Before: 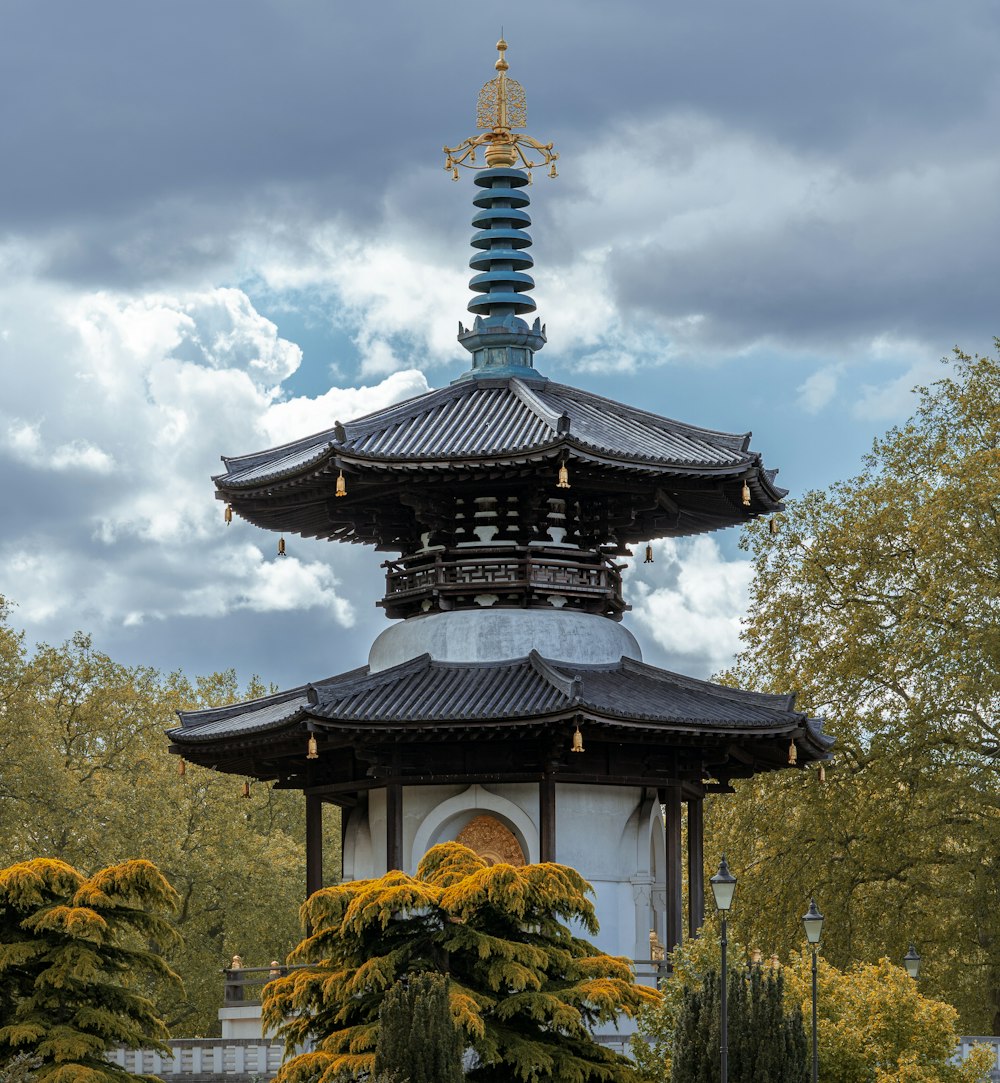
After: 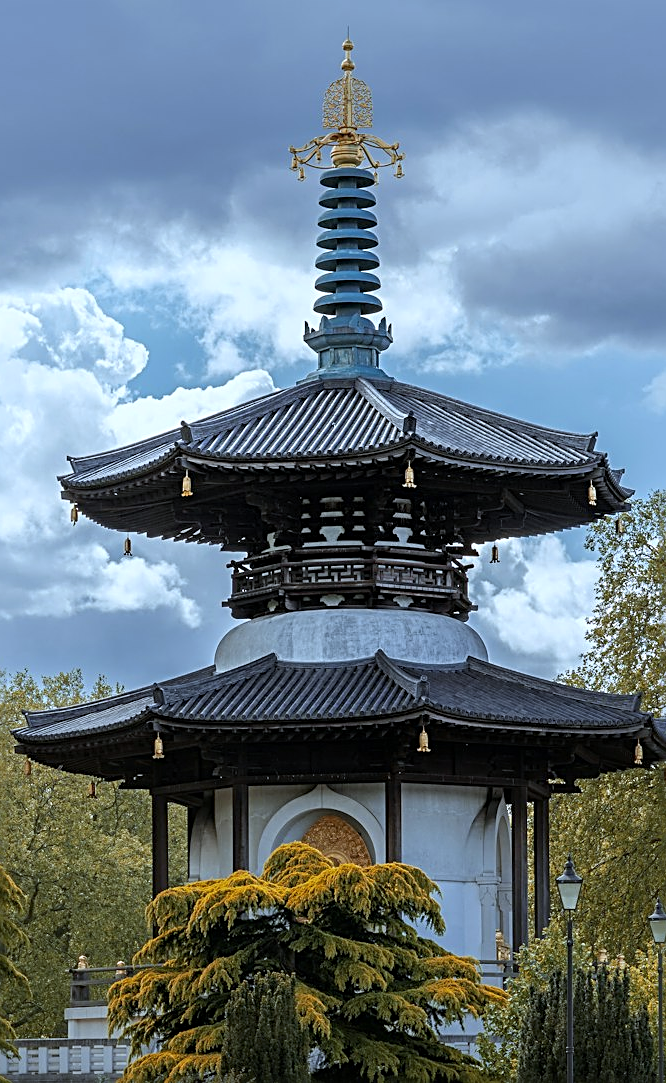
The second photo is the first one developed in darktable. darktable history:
white balance: red 0.924, blue 1.095
sharpen: radius 2.531, amount 0.628
crop: left 15.419%, right 17.914%
